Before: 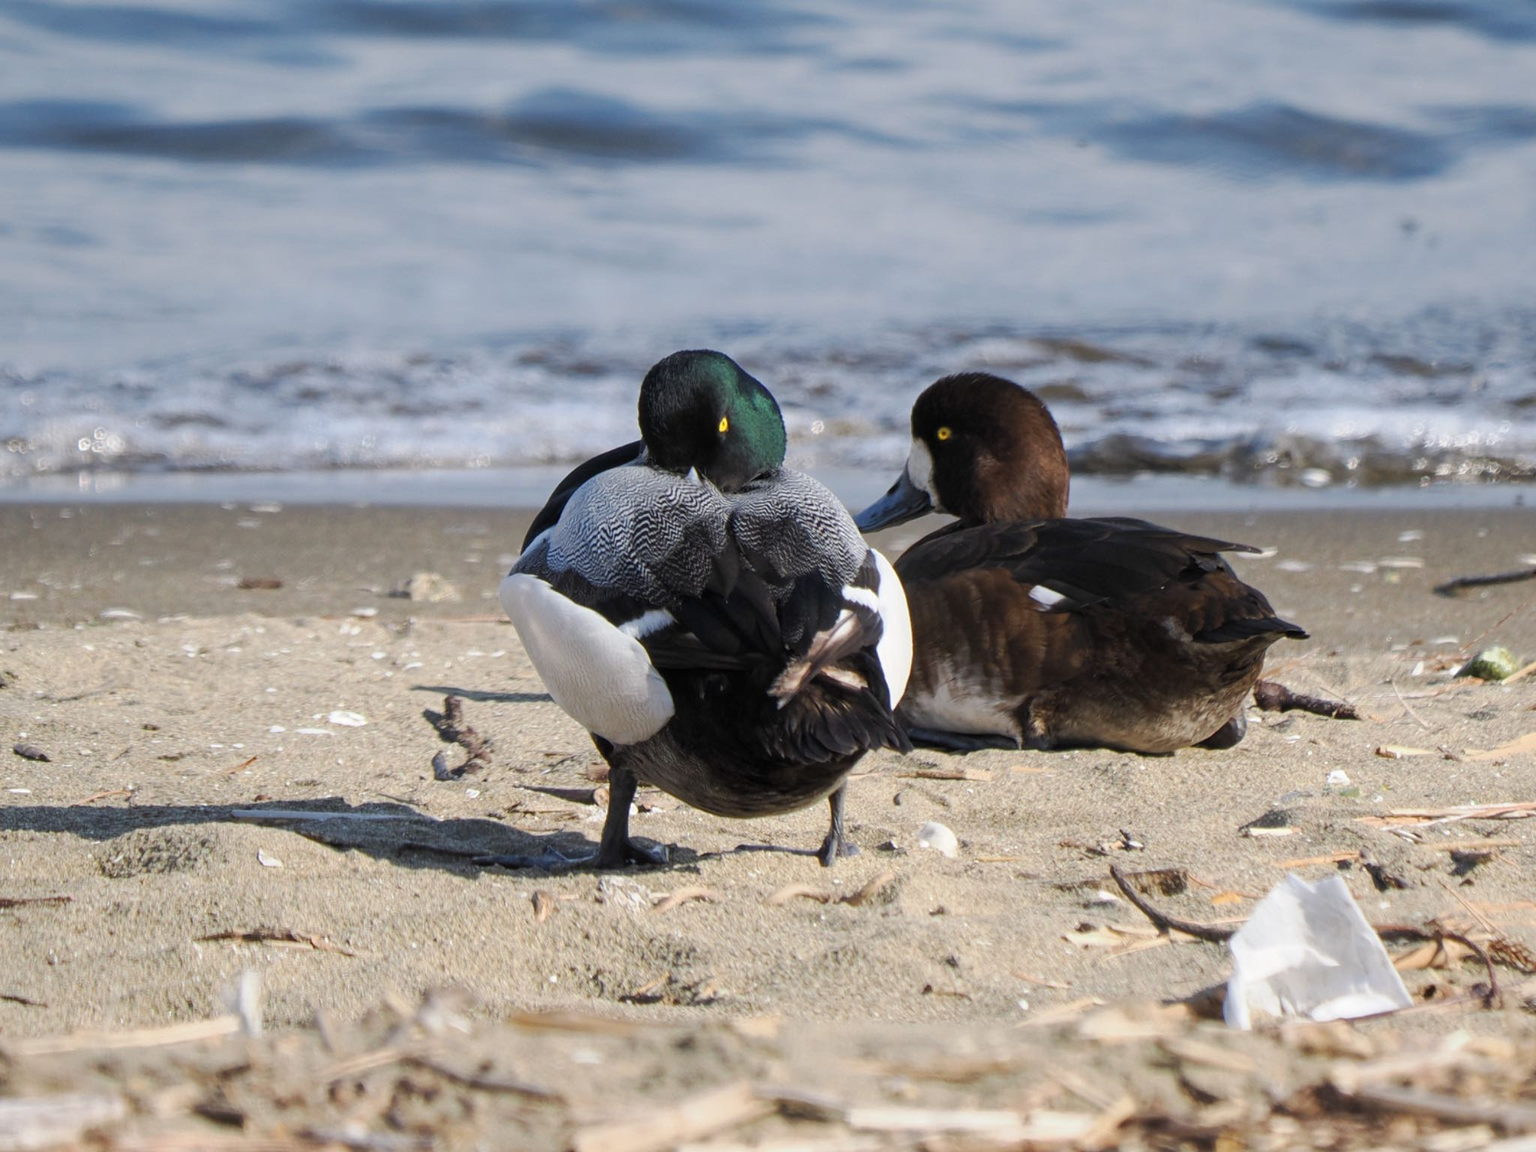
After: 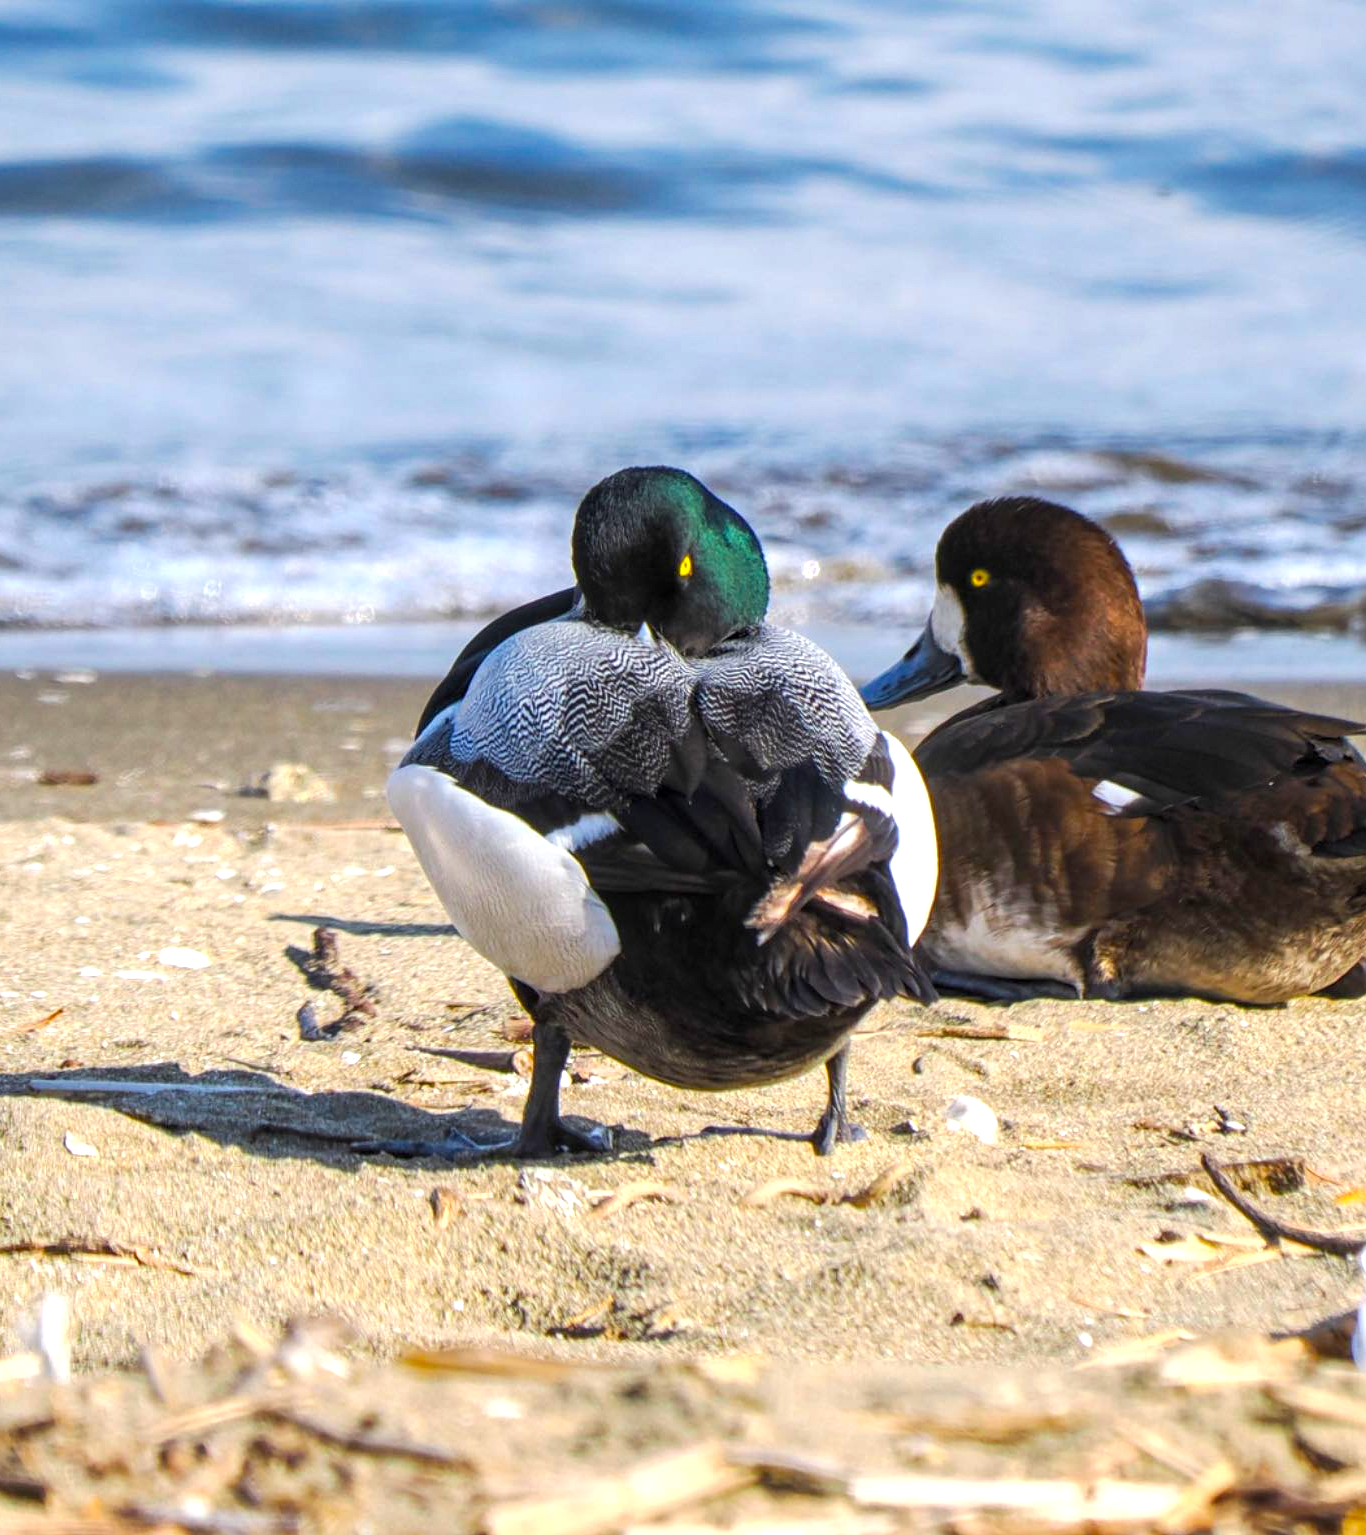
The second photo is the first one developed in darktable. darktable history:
exposure: black level correction 0, exposure 0.595 EV, compensate exposure bias true, compensate highlight preservation false
local contrast: detail 130%
crop and rotate: left 13.632%, right 19.667%
color balance rgb: power › hue 206.6°, perceptual saturation grading › global saturation 76.161%, perceptual saturation grading › shadows -30.726%
